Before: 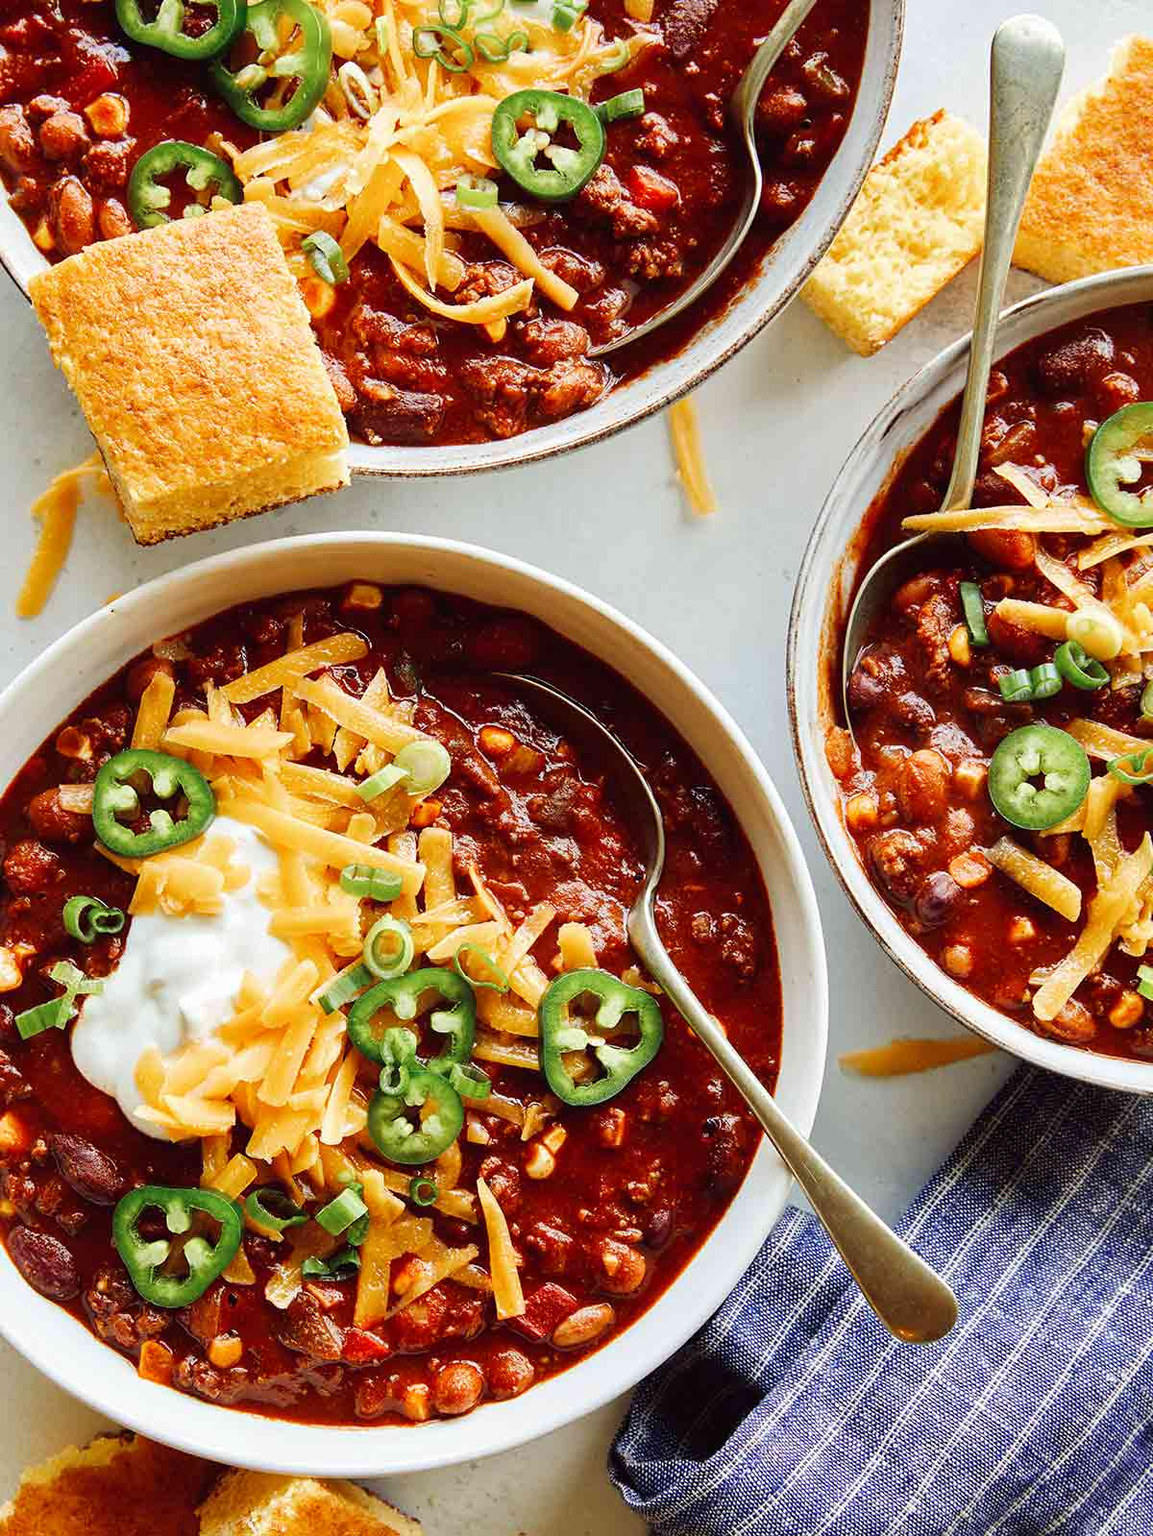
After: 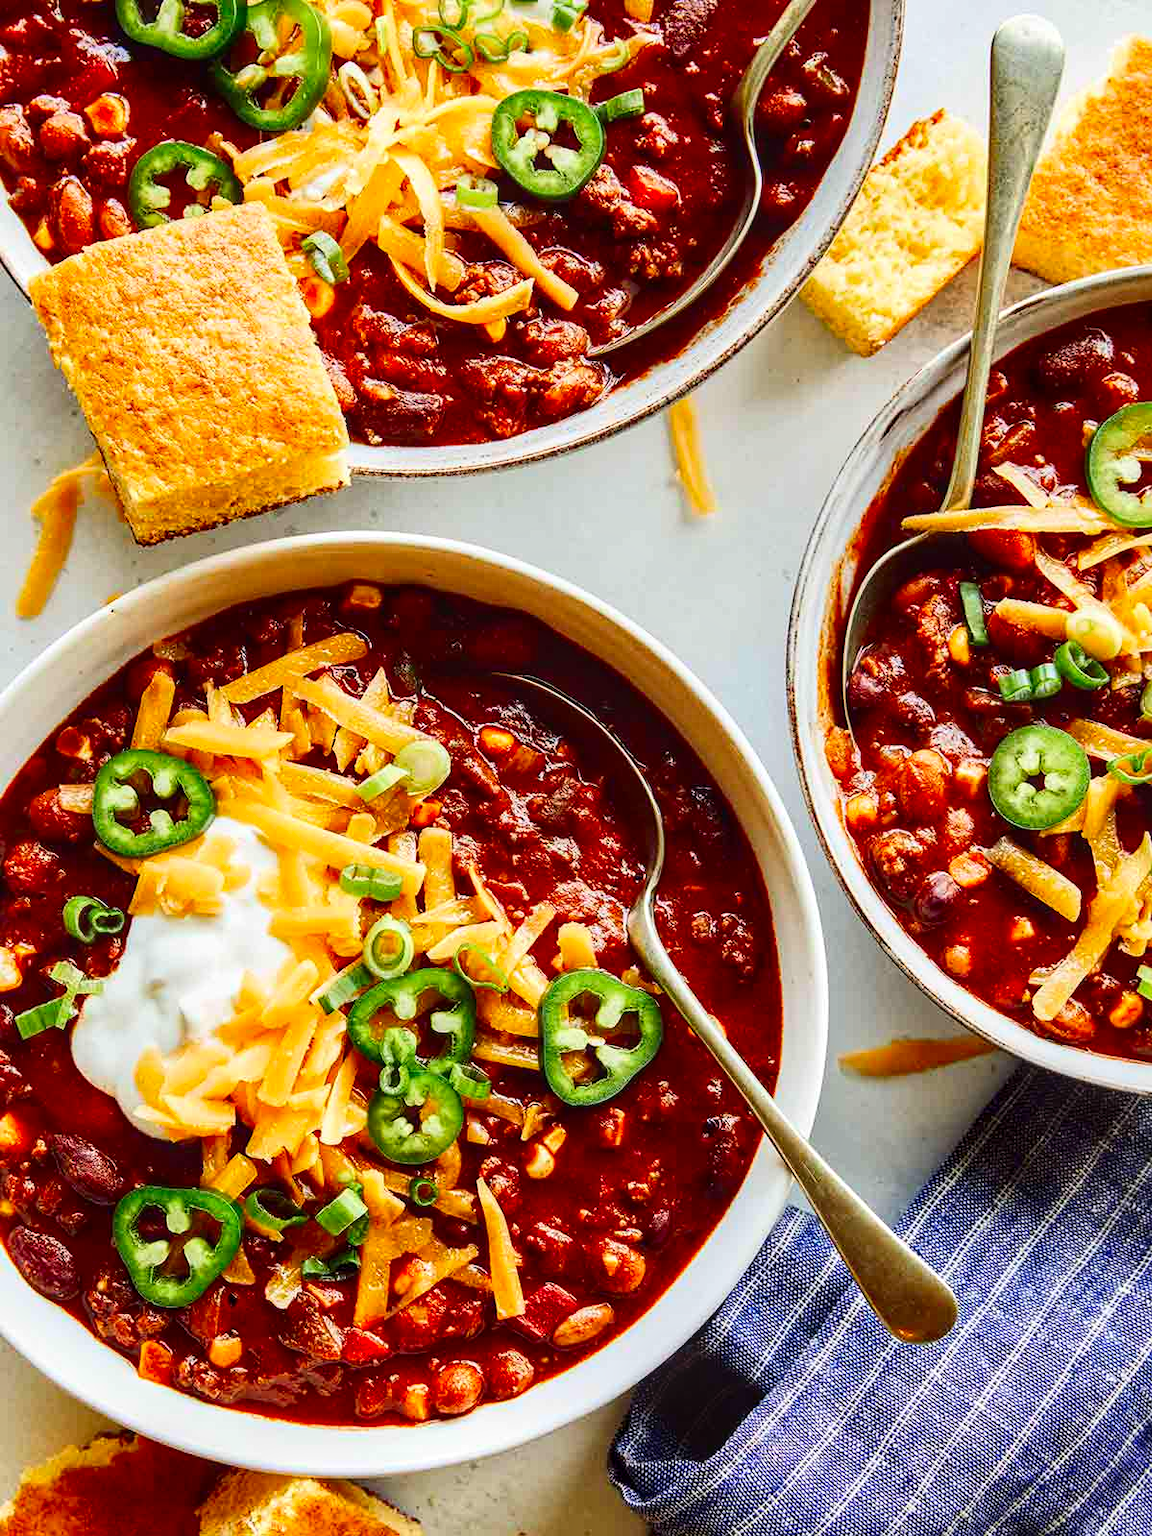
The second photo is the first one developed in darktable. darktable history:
local contrast: on, module defaults
contrast brightness saturation: contrast 0.184, saturation 0.309
